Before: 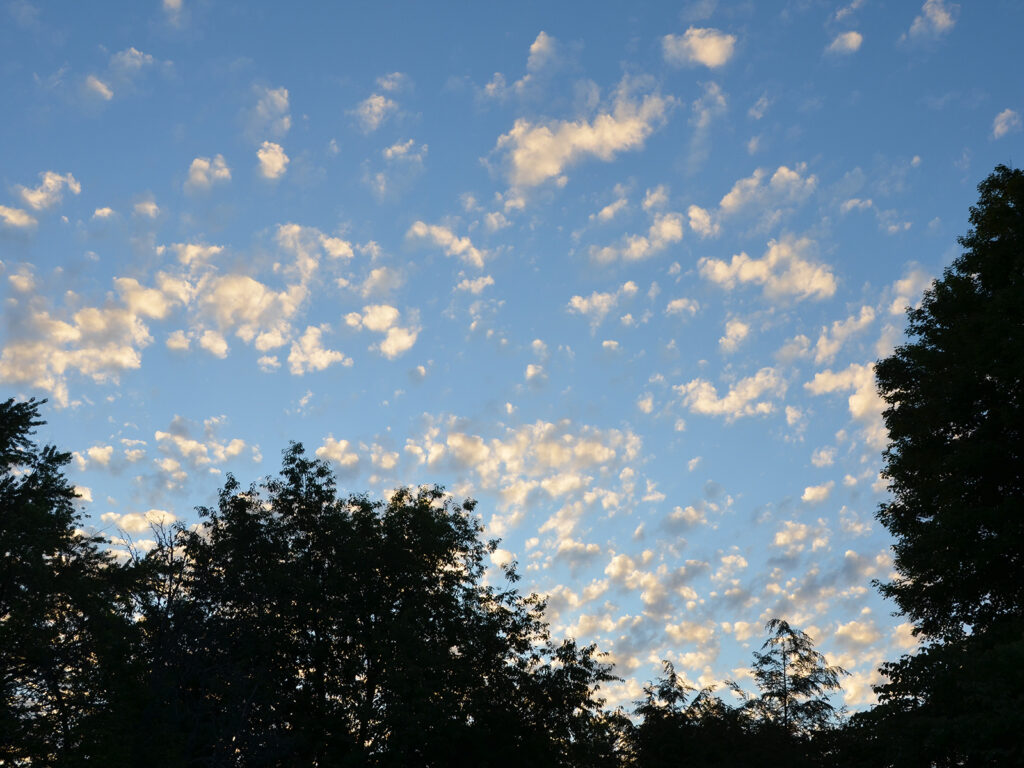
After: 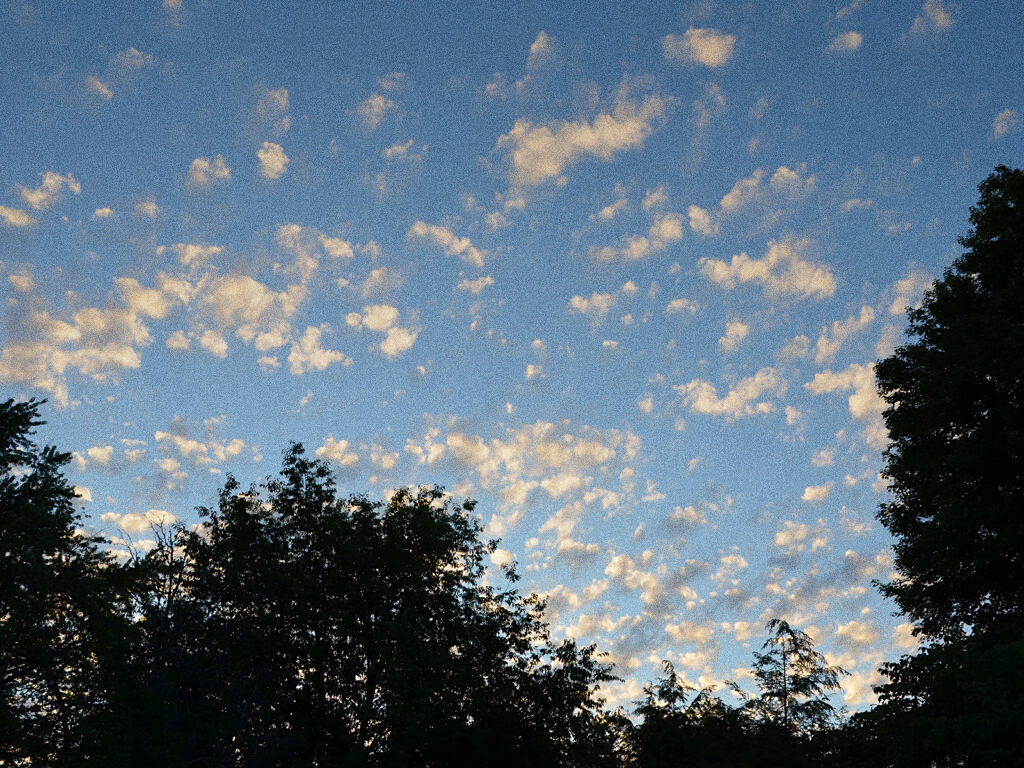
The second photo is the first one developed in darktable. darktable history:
graduated density: on, module defaults
grain: coarseness 9.61 ISO, strength 35.62%
sharpen: amount 0.2
